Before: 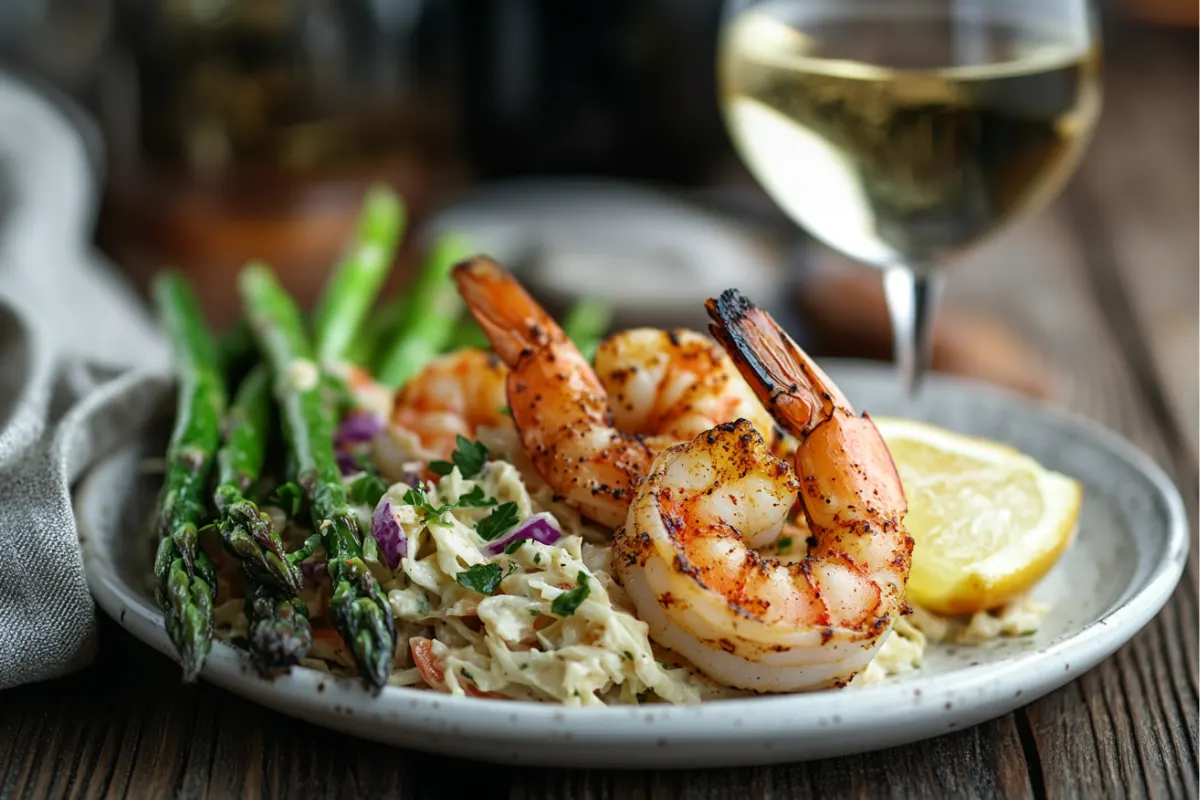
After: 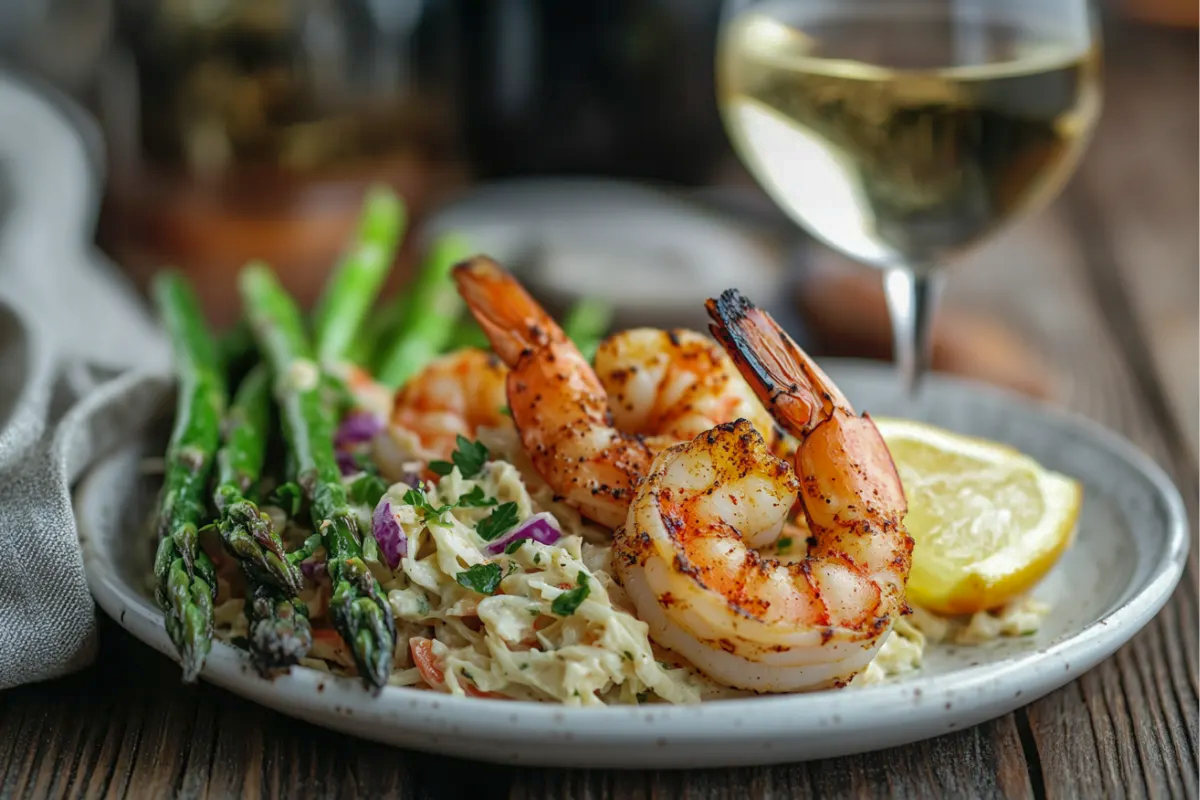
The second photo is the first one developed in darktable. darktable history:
shadows and highlights: highlights -60
local contrast: detail 110%
